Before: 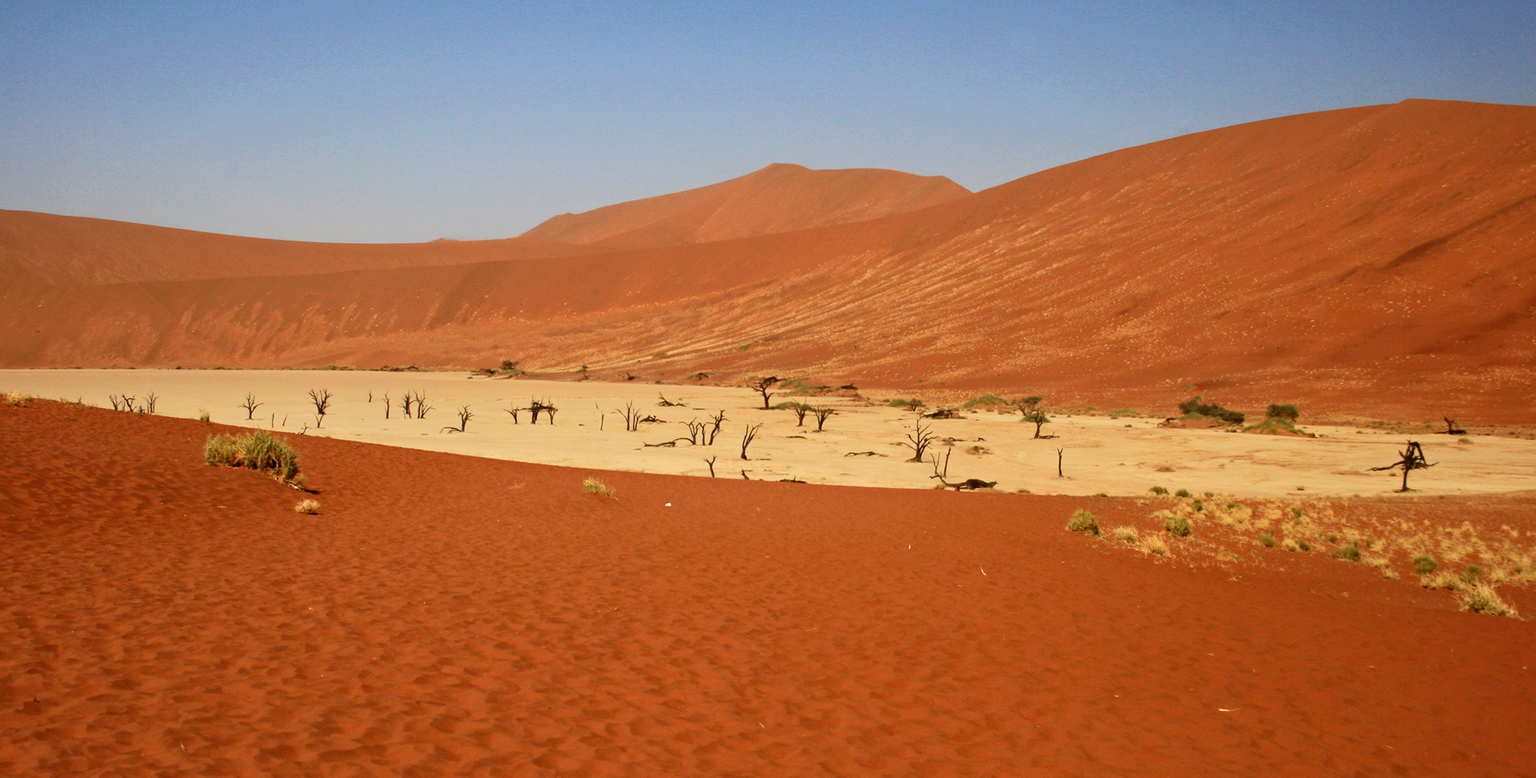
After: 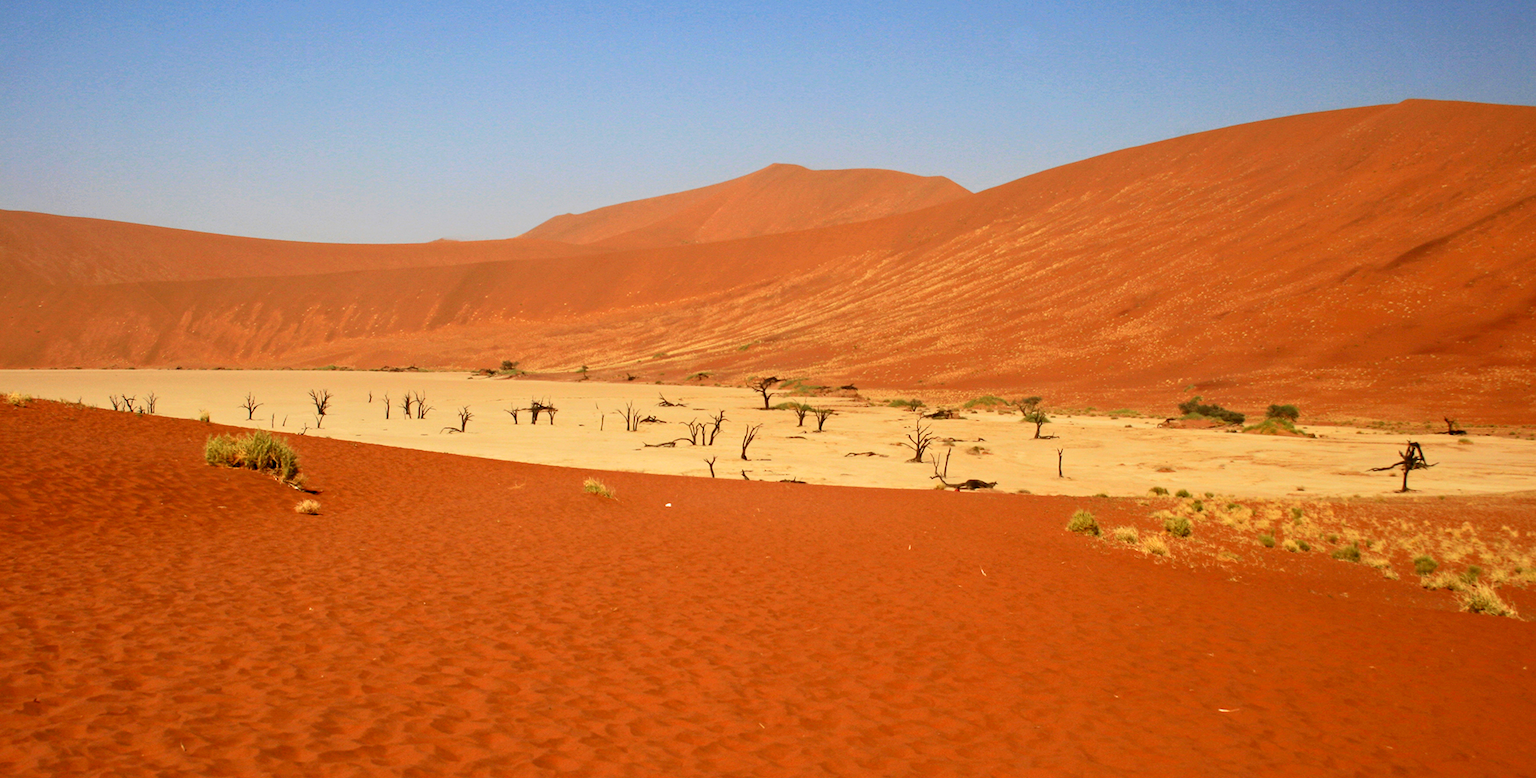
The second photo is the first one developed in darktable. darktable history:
contrast brightness saturation: contrast 0.07, brightness 0.08, saturation 0.18
exposure: black level correction 0.001, compensate highlight preservation false
